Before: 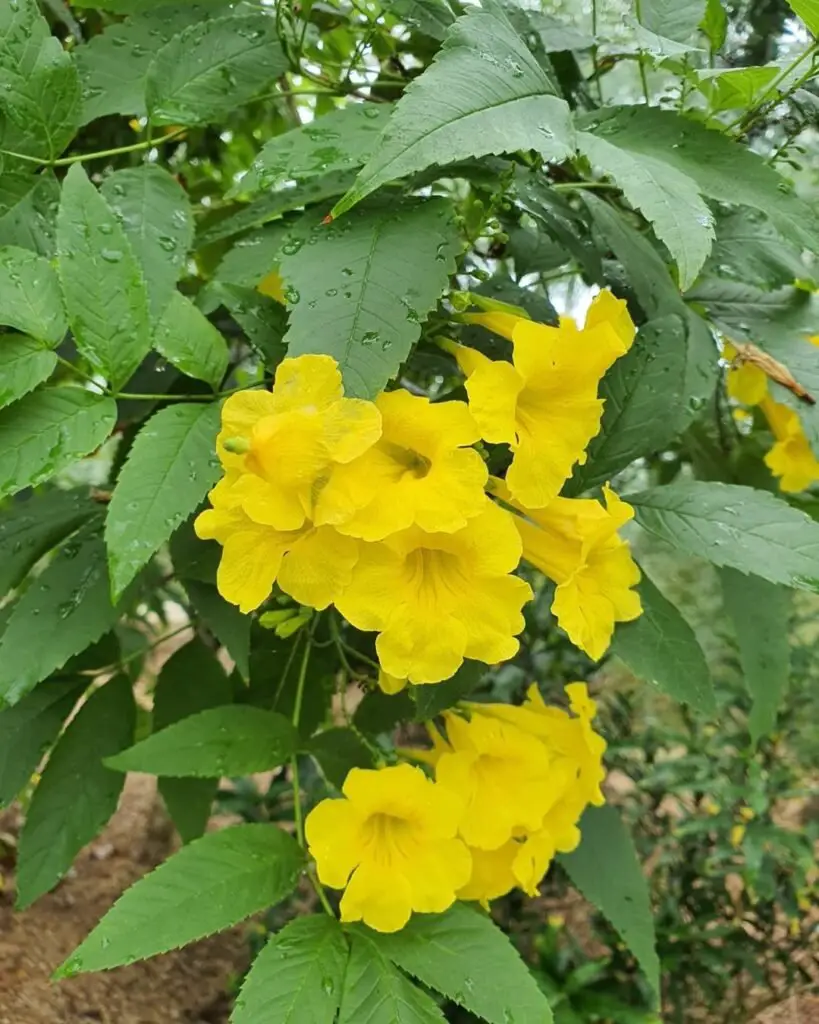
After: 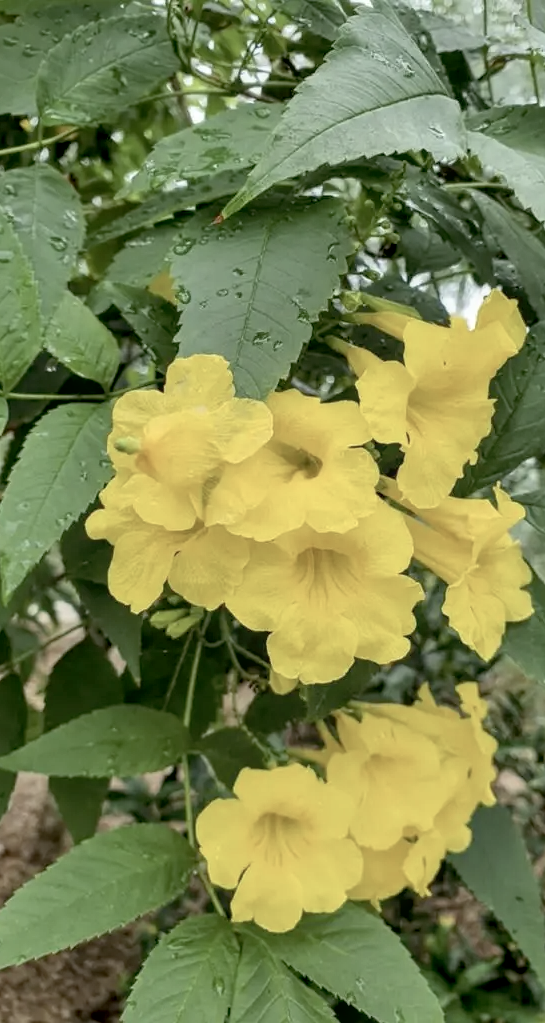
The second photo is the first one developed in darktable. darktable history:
contrast brightness saturation: contrast -0.058, saturation -0.414
crop and rotate: left 13.339%, right 20.005%
local contrast: on, module defaults
exposure: black level correction 0.013, compensate highlight preservation false
